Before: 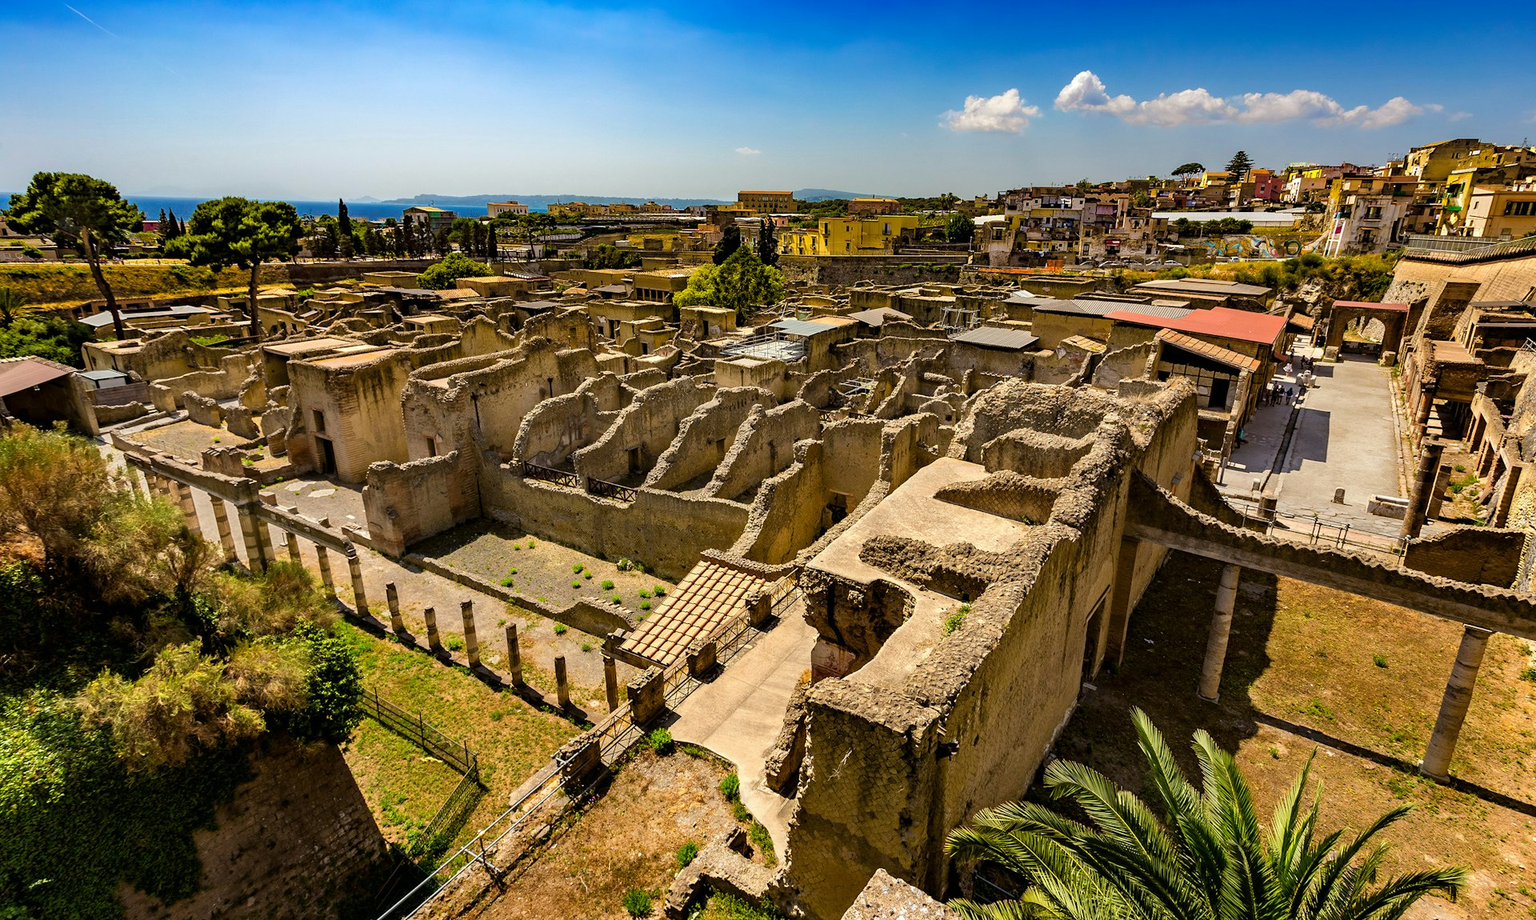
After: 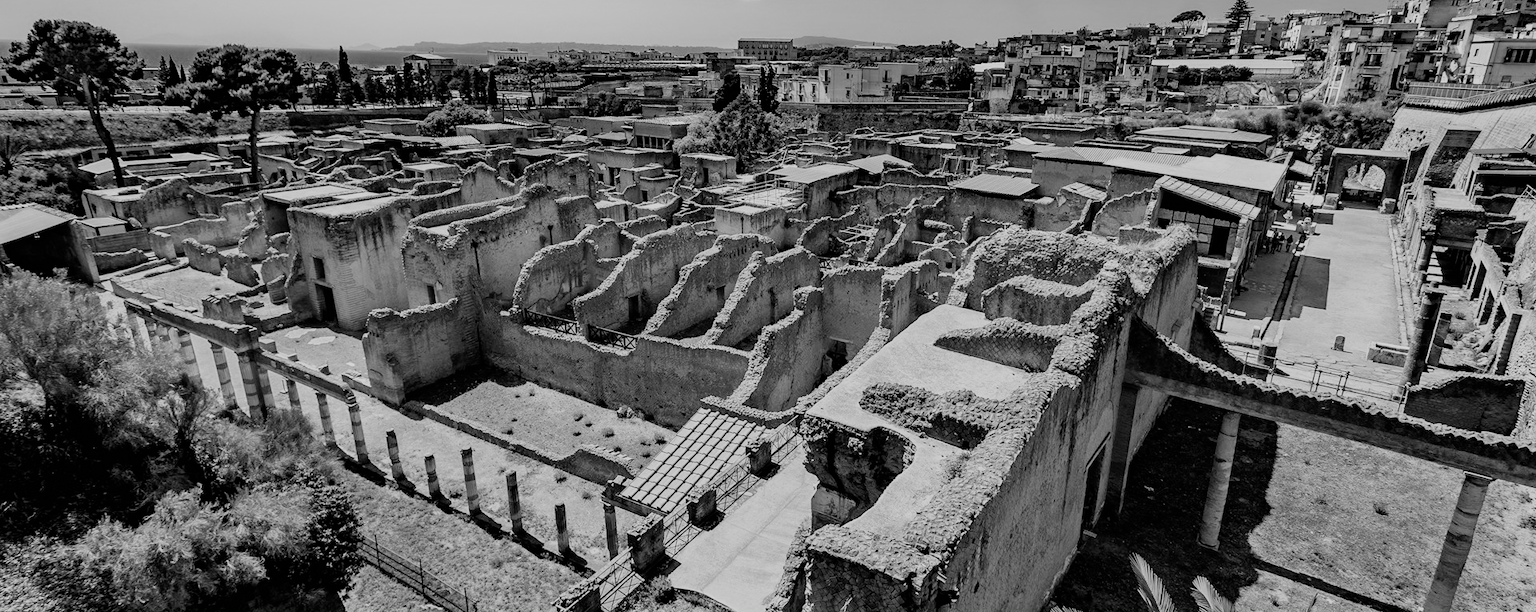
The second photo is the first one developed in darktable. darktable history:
color zones: curves: ch0 [(0.004, 0.588) (0.116, 0.636) (0.259, 0.476) (0.423, 0.464) (0.75, 0.5)]; ch1 [(0, 0) (0.143, 0) (0.286, 0) (0.429, 0) (0.571, 0) (0.714, 0) (0.857, 0)]
color balance rgb: perceptual saturation grading › global saturation 0.978%
crop: top 16.632%, bottom 16.708%
filmic rgb: black relative exposure -7.24 EV, white relative exposure 5.1 EV, hardness 3.22
exposure: exposure 0.207 EV, compensate exposure bias true, compensate highlight preservation false
color calibration: illuminant F (fluorescent), F source F9 (Cool White Deluxe 4150 K) – high CRI, x 0.374, y 0.373, temperature 4162.86 K
